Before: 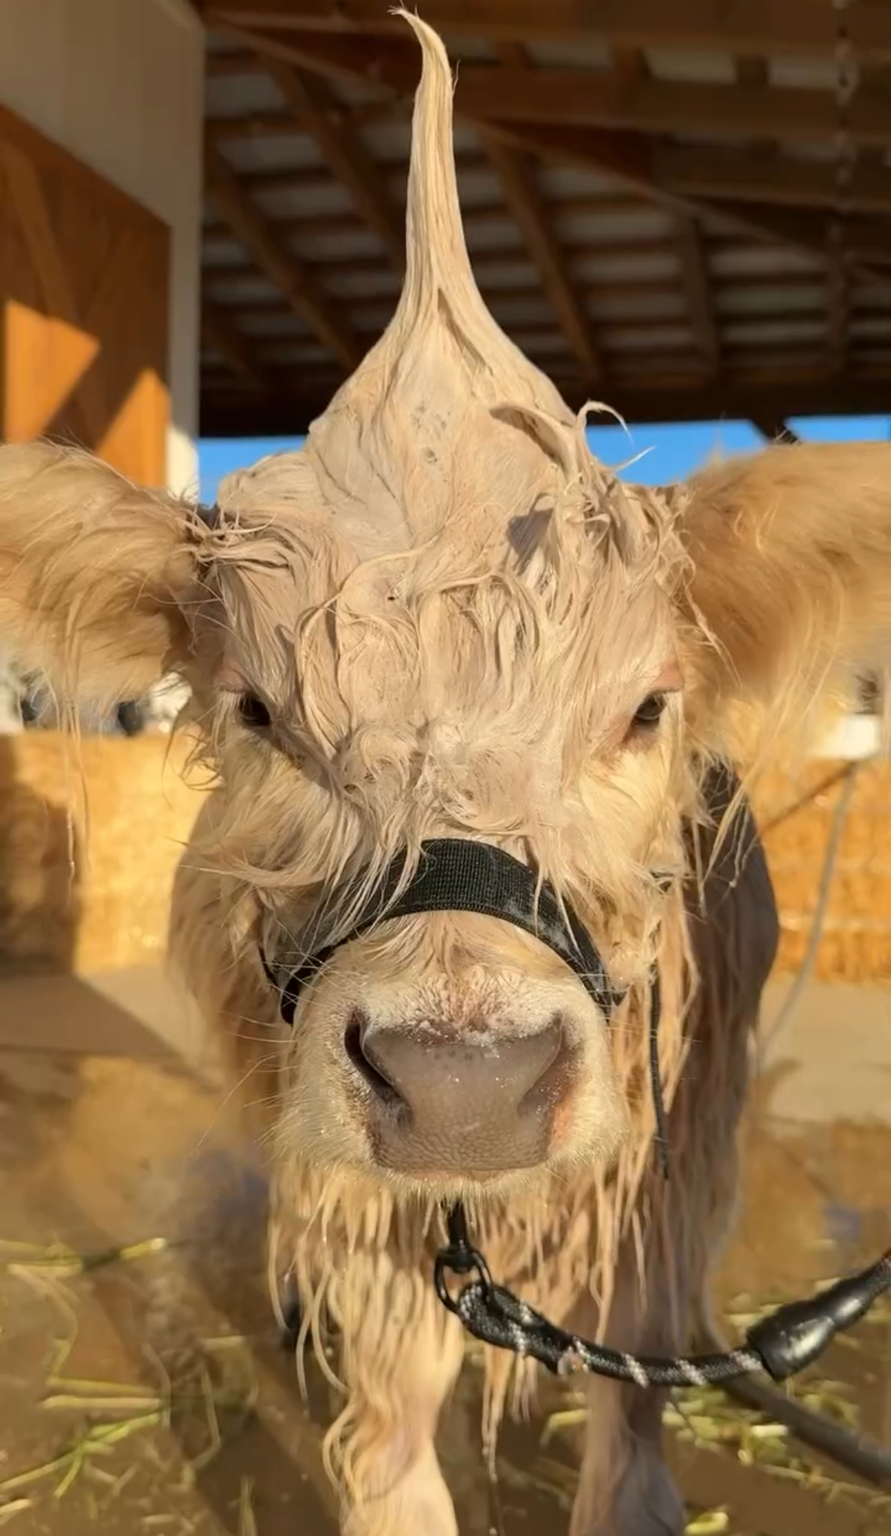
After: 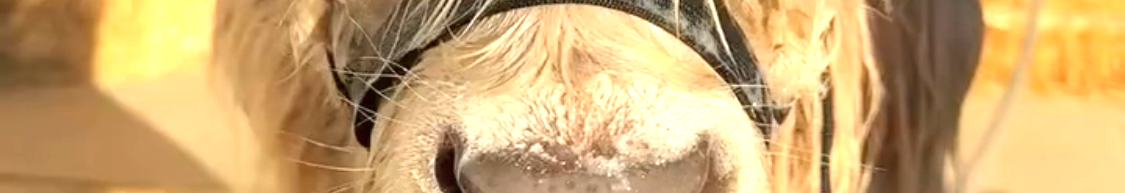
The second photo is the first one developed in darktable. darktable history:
crop and rotate: top 59.084%, bottom 30.916%
exposure: black level correction 0, exposure 1.015 EV, compensate exposure bias true, compensate highlight preservation false
